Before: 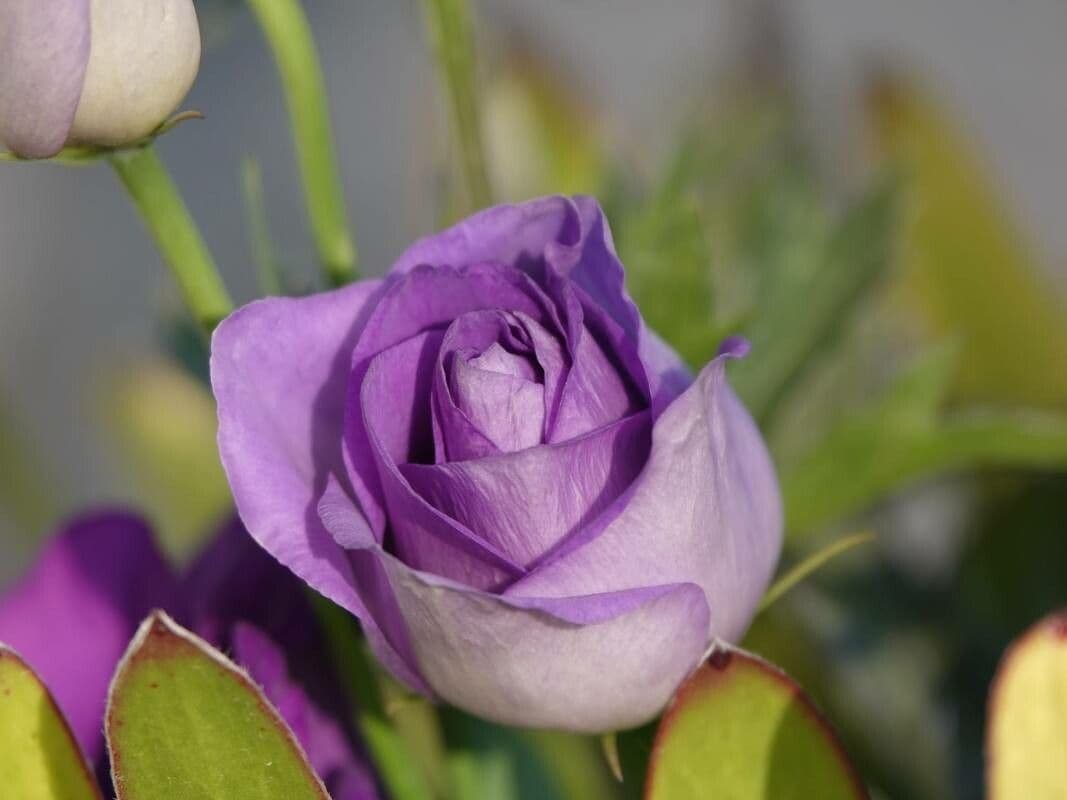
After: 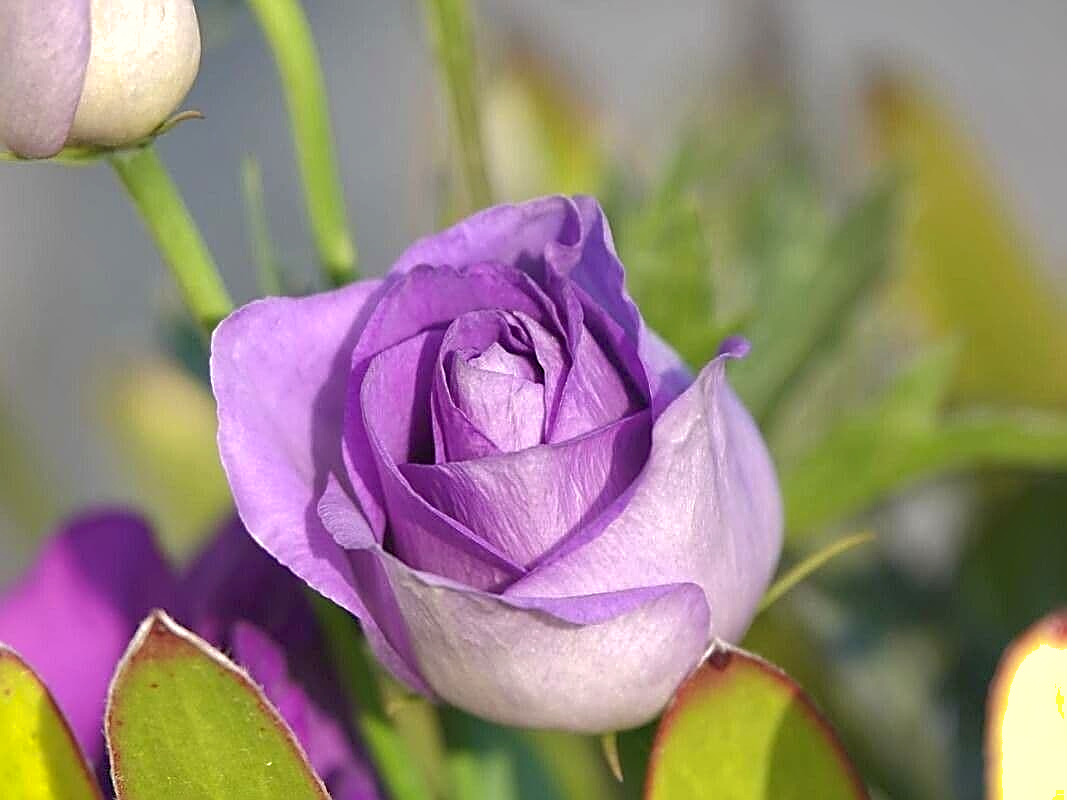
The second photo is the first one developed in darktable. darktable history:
exposure: black level correction 0, exposure 0.702 EV, compensate highlight preservation false
shadows and highlights: on, module defaults
sharpen: amount 0.985
